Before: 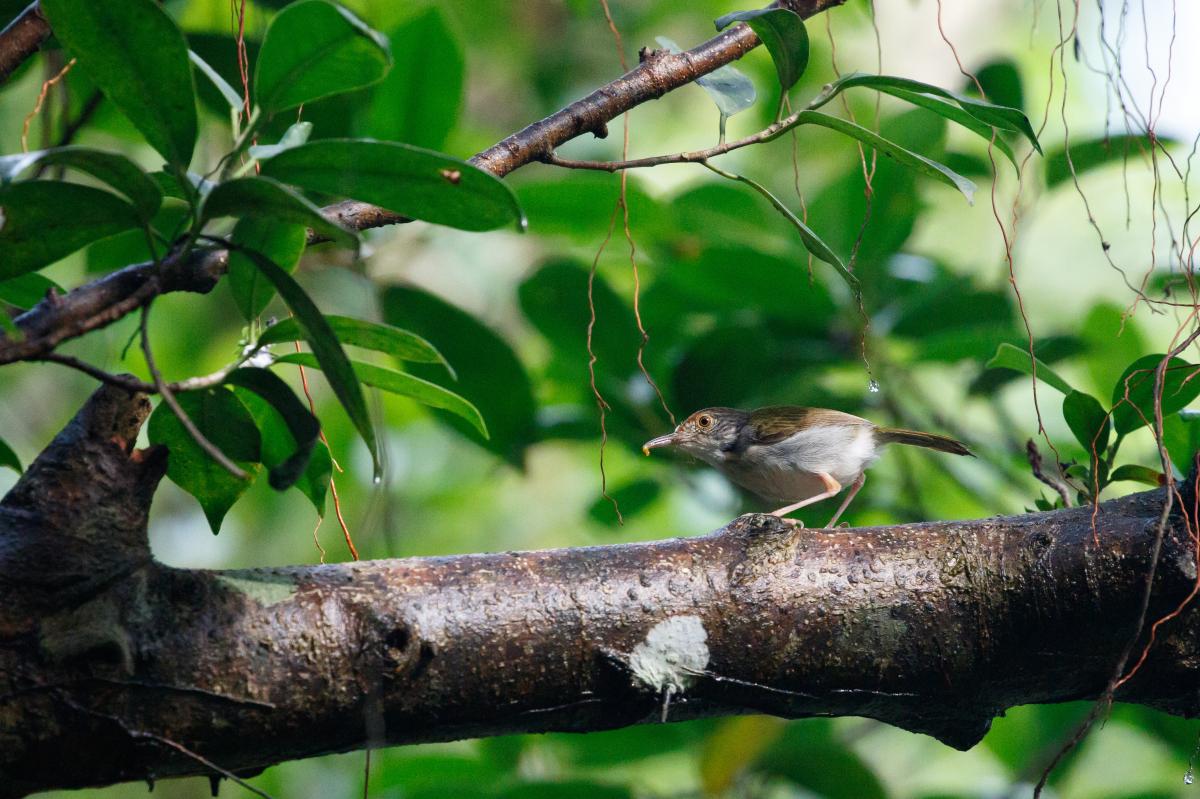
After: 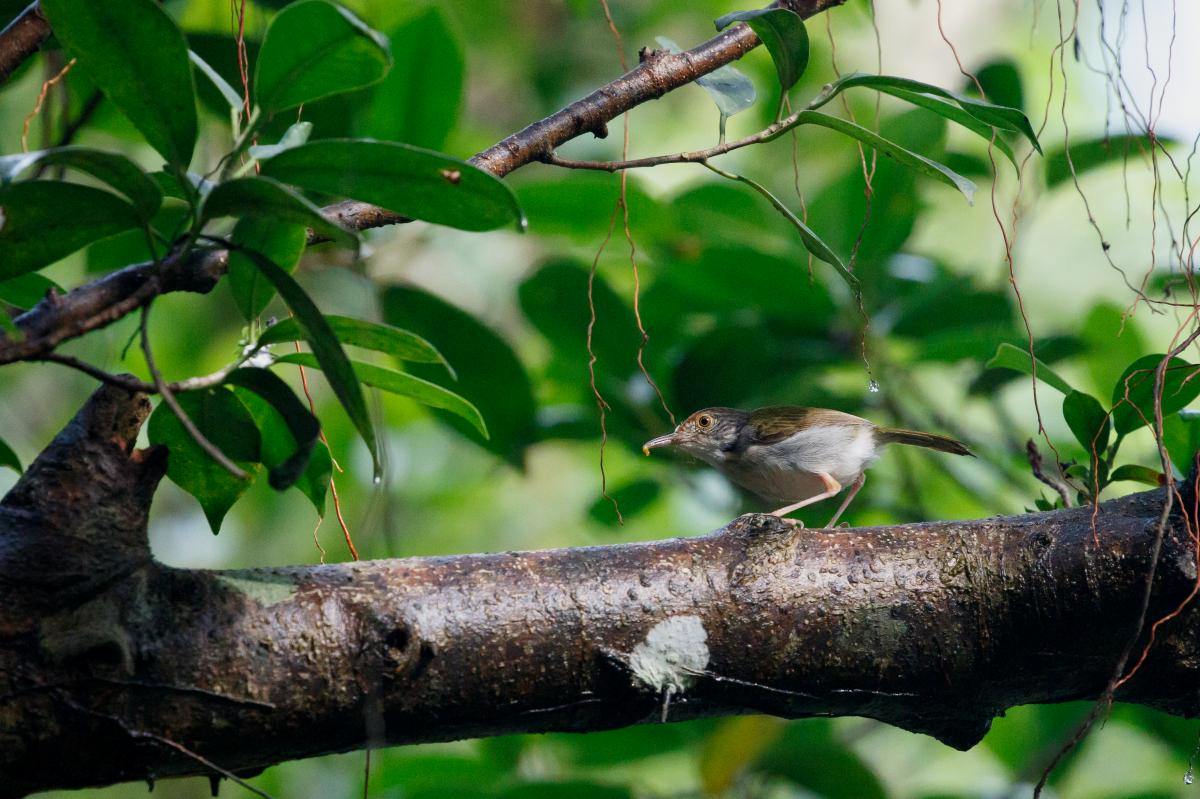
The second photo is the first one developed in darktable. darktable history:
exposure: black level correction 0.001, exposure -0.197 EV, compensate highlight preservation false
